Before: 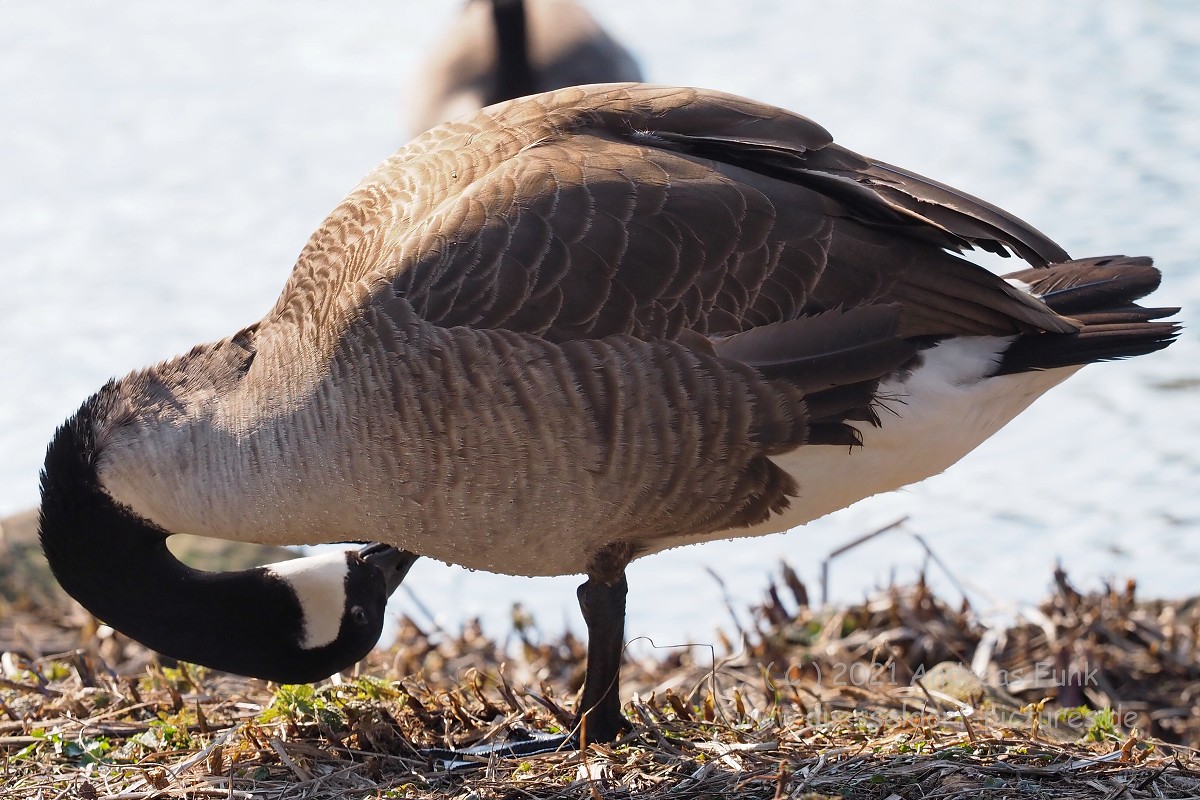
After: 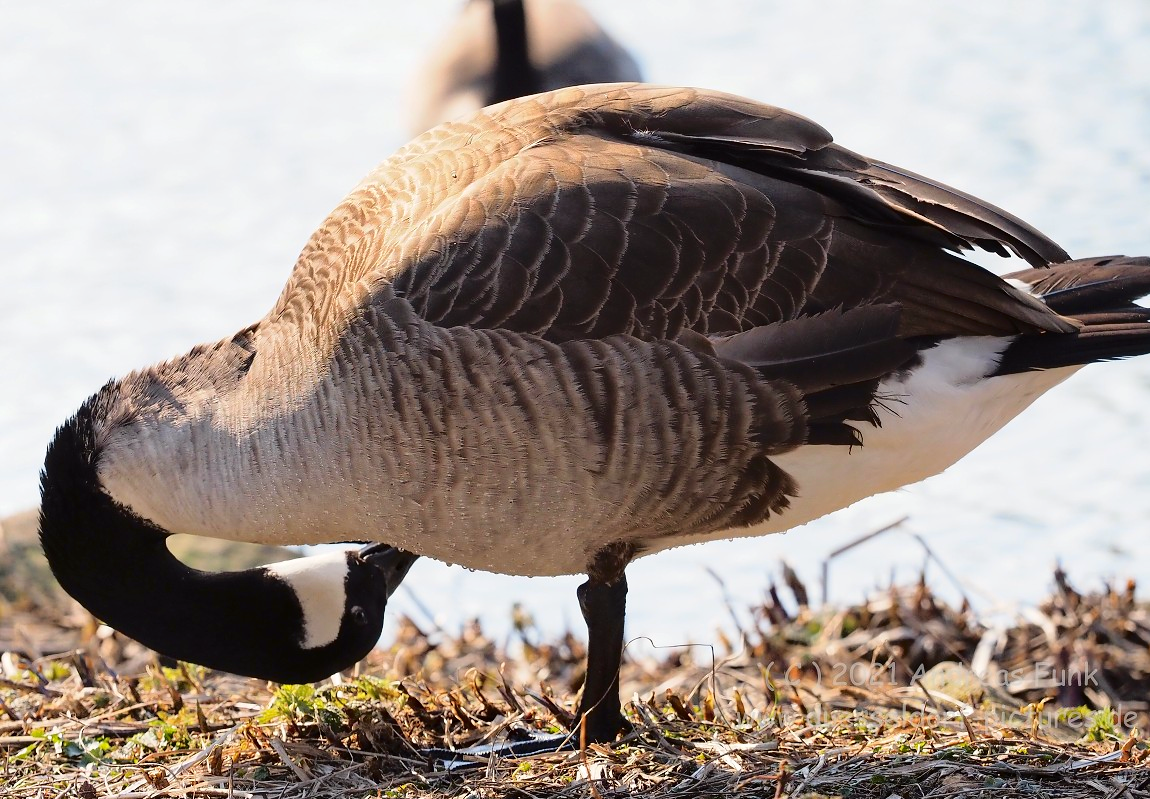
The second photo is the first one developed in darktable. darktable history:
exposure: compensate highlight preservation false
crop: right 4.126%, bottom 0.031%
tone curve: curves: ch0 [(0, 0) (0.058, 0.039) (0.168, 0.123) (0.282, 0.327) (0.45, 0.534) (0.676, 0.751) (0.89, 0.919) (1, 1)]; ch1 [(0, 0) (0.094, 0.081) (0.285, 0.299) (0.385, 0.403) (0.447, 0.455) (0.495, 0.496) (0.544, 0.552) (0.589, 0.612) (0.722, 0.728) (1, 1)]; ch2 [(0, 0) (0.257, 0.217) (0.43, 0.421) (0.498, 0.507) (0.531, 0.544) (0.56, 0.579) (0.625, 0.66) (1, 1)], color space Lab, independent channels, preserve colors none
